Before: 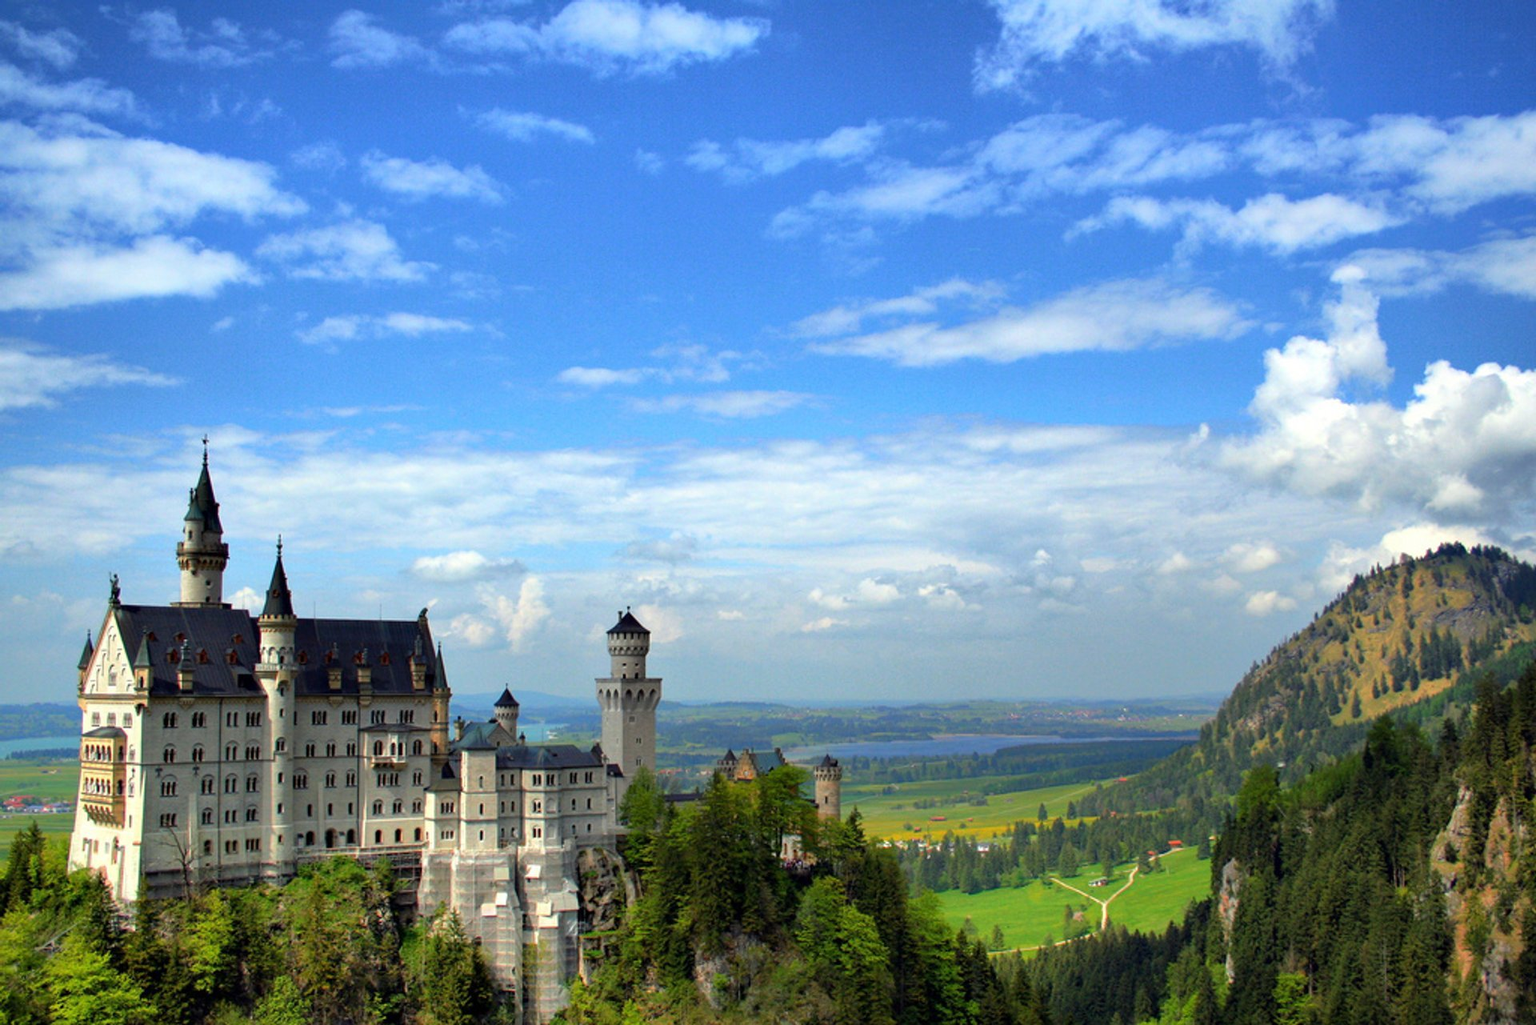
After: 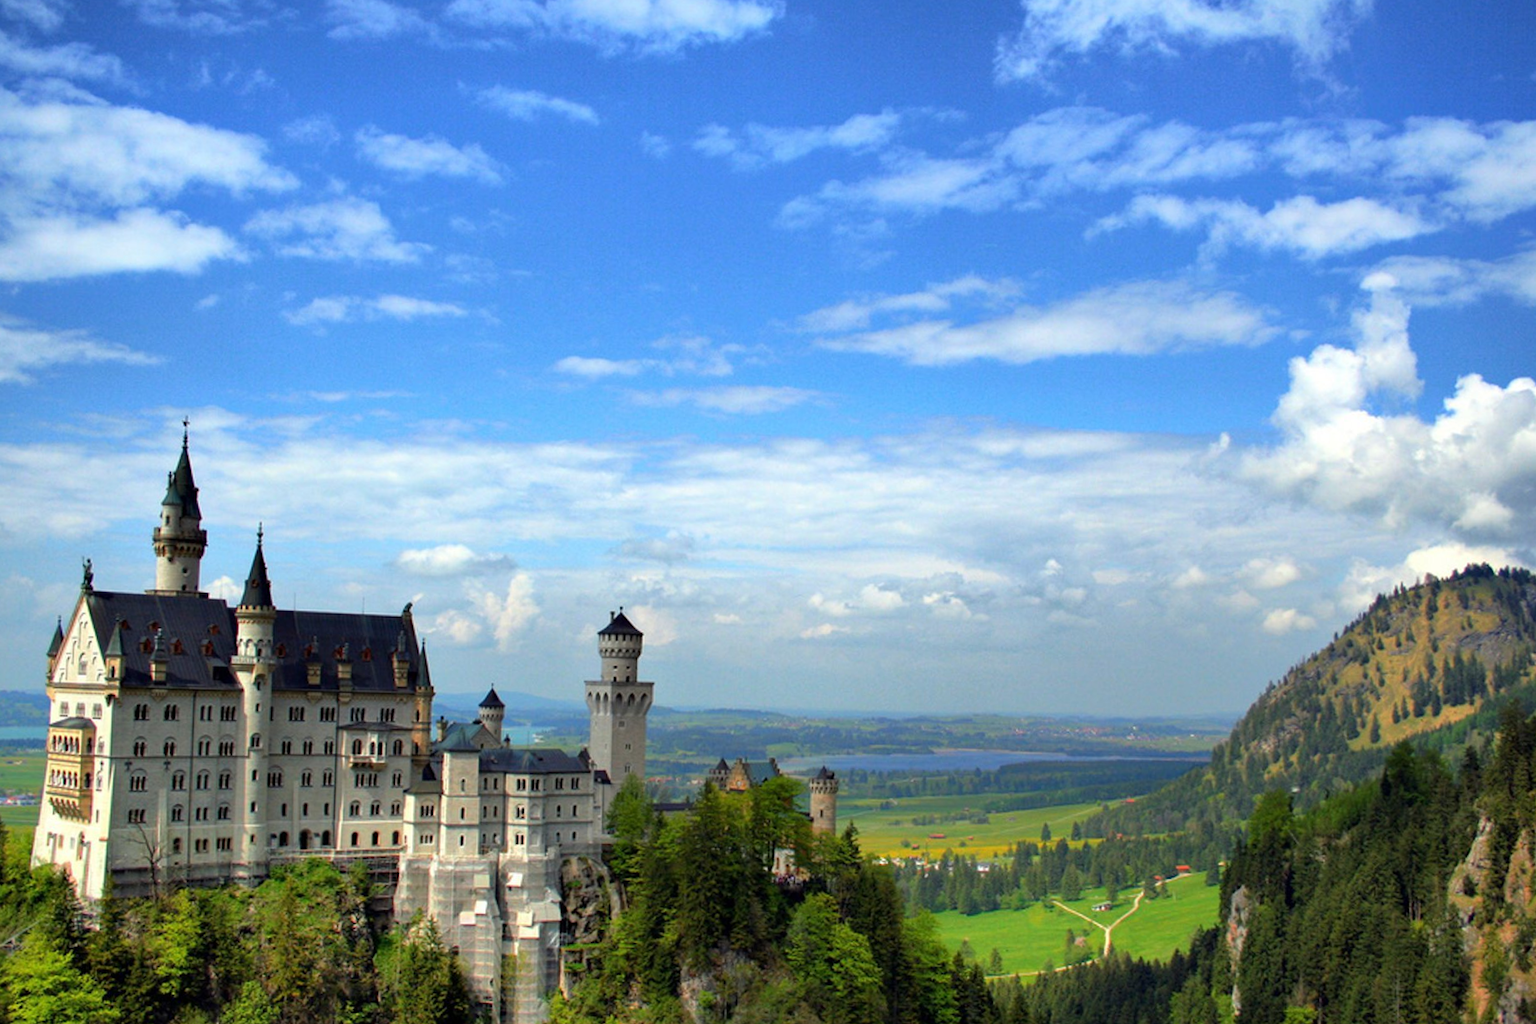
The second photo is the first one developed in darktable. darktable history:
crop and rotate: angle -1.55°
